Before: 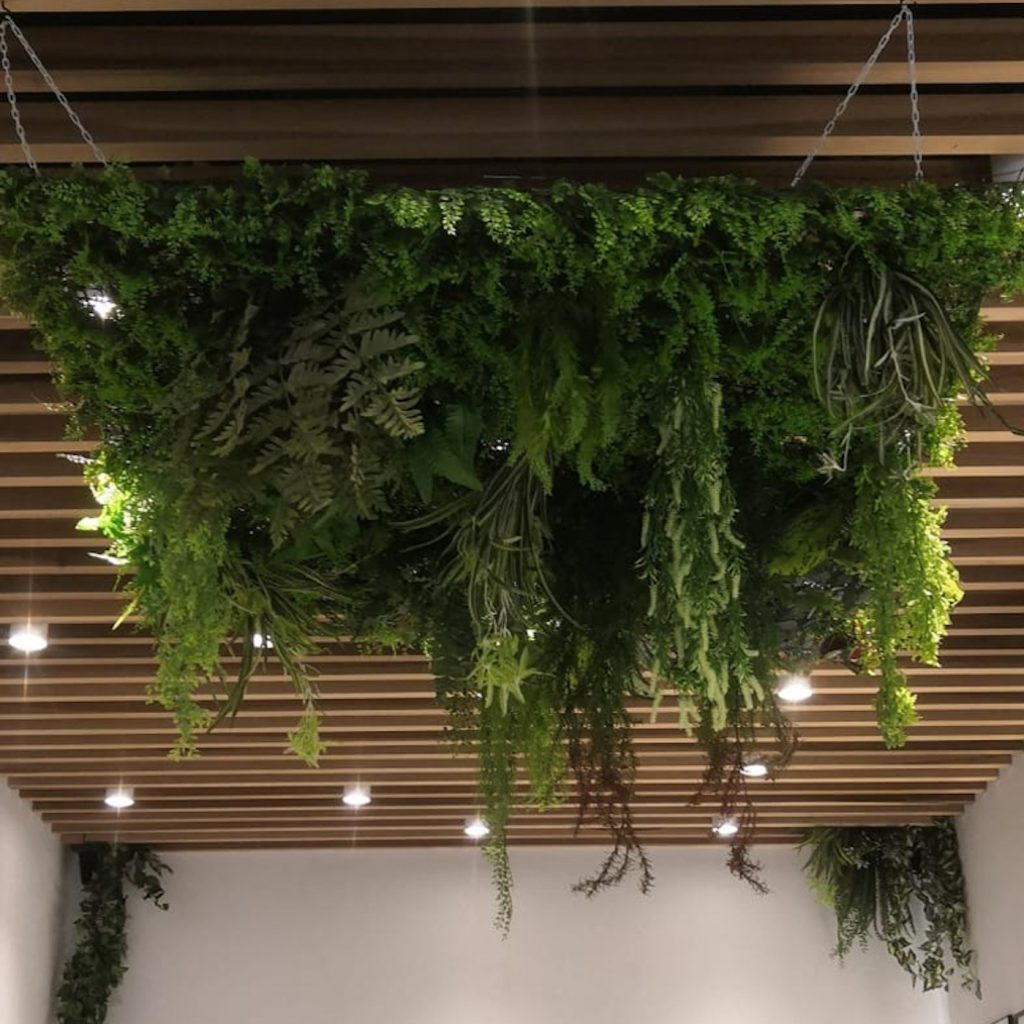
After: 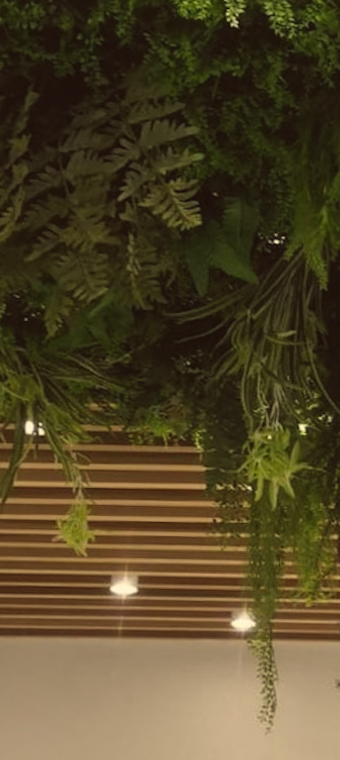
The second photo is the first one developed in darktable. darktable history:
white balance: red 1.029, blue 0.92
crop and rotate: left 21.77%, top 18.528%, right 44.676%, bottom 2.997%
color balance: lift [1.005, 1.002, 0.998, 0.998], gamma [1, 1.021, 1.02, 0.979], gain [0.923, 1.066, 1.056, 0.934]
rotate and perspective: rotation 1.57°, crop left 0.018, crop right 0.982, crop top 0.039, crop bottom 0.961
